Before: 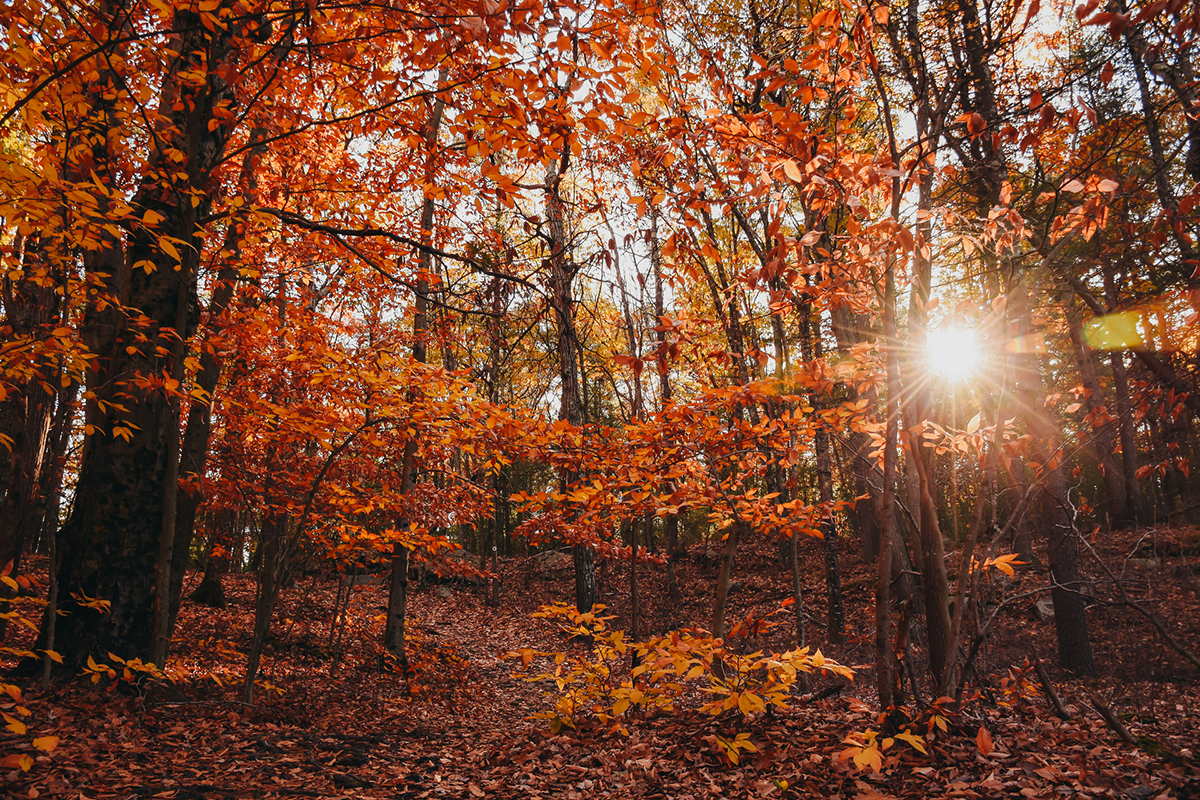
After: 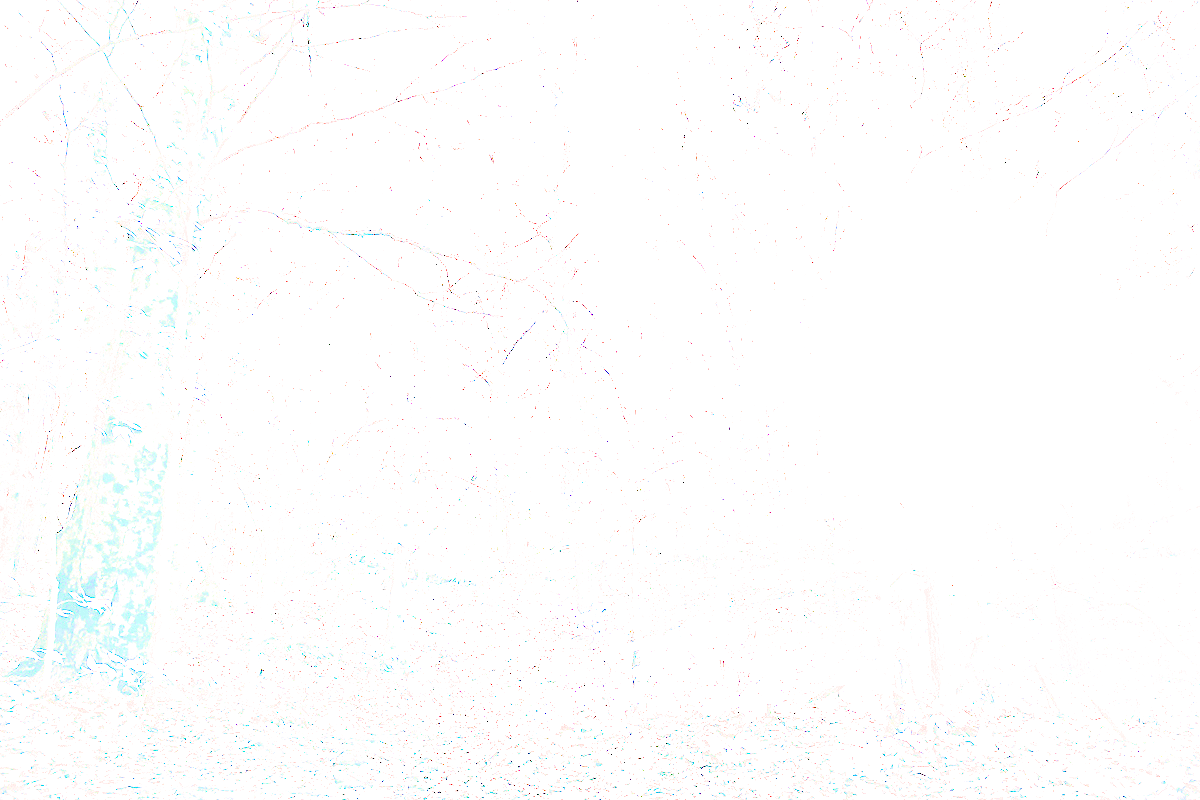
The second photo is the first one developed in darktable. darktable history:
tone equalizer: -8 EV -1.08 EV, -7 EV -1.01 EV, -6 EV -0.867 EV, -5 EV -0.578 EV, -3 EV 0.578 EV, -2 EV 0.867 EV, -1 EV 1.01 EV, +0 EV 1.08 EV, edges refinement/feathering 500, mask exposure compensation -1.57 EV, preserve details no
exposure: exposure 8 EV, compensate highlight preservation false
filmic rgb: black relative exposure -7.48 EV, white relative exposure 4.83 EV, hardness 3.4, color science v6 (2022)
